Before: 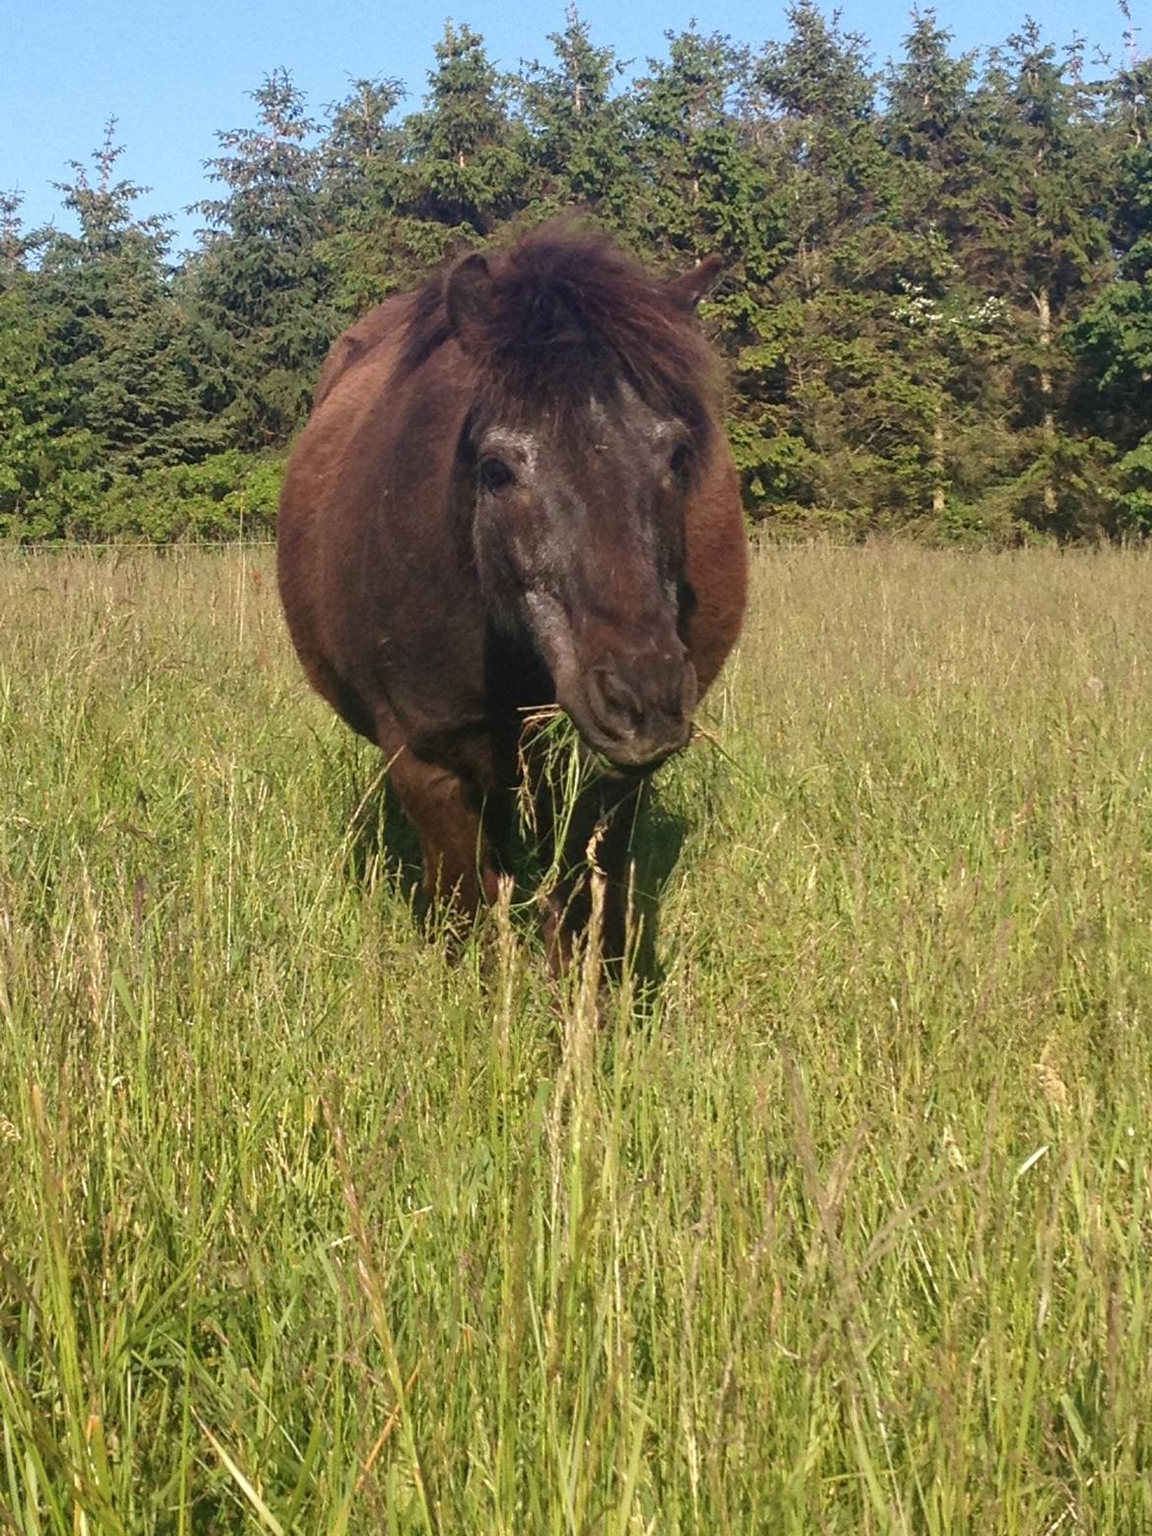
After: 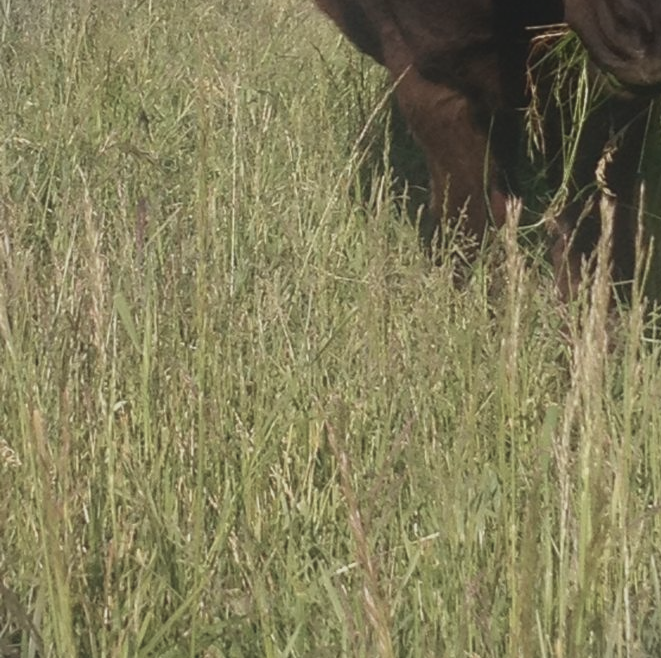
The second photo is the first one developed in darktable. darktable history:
crop: top 44.369%, right 43.482%, bottom 12.69%
contrast brightness saturation: contrast -0.253, saturation -0.43
shadows and highlights: shadows -86.33, highlights -37.29, soften with gaussian
vignetting: fall-off start 116.55%, fall-off radius 59.22%, brightness -0.45, saturation -0.69
